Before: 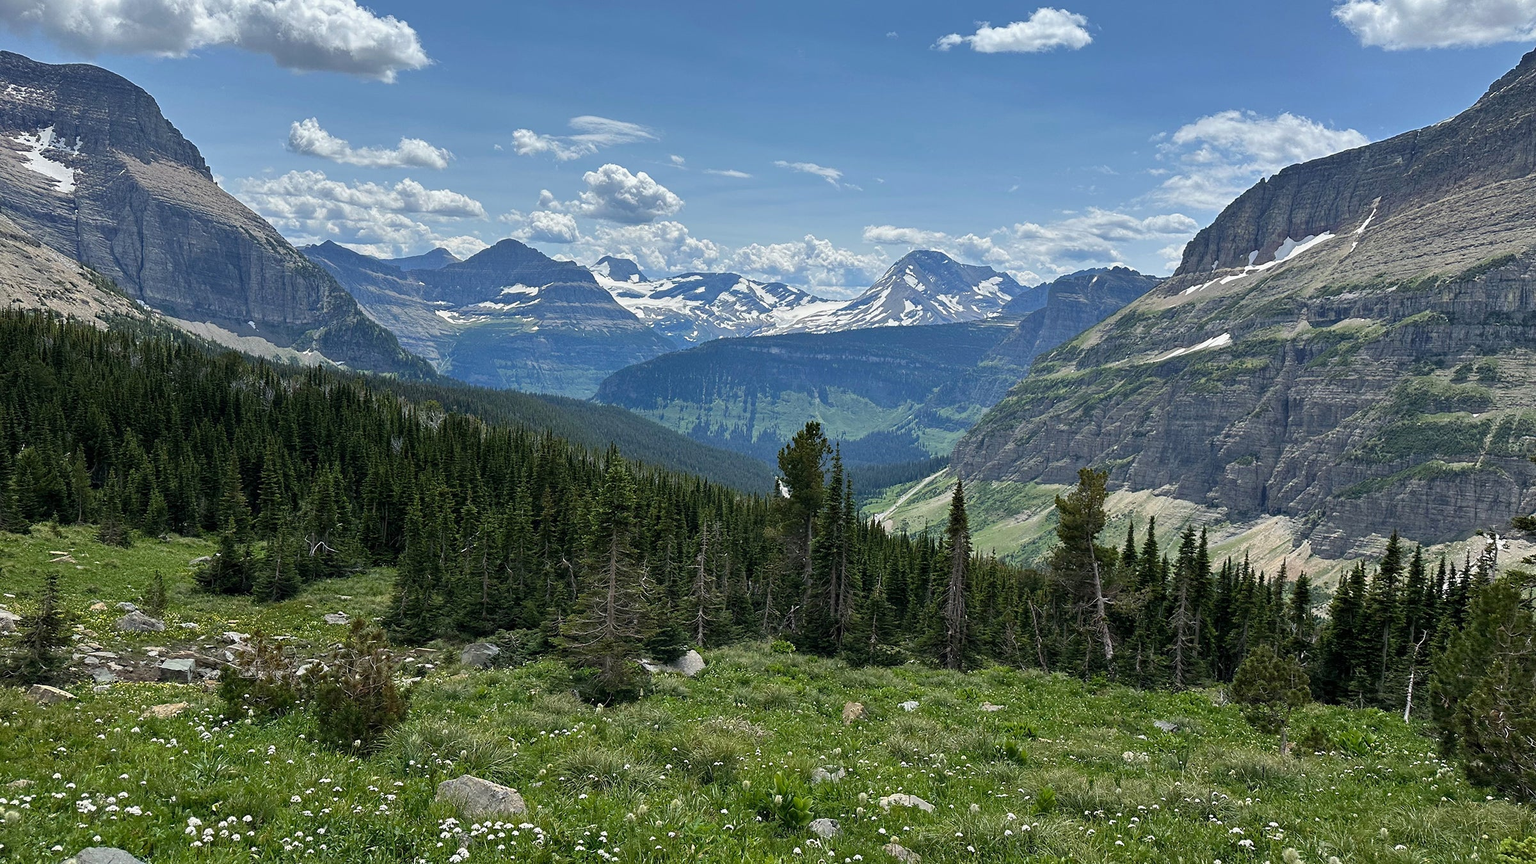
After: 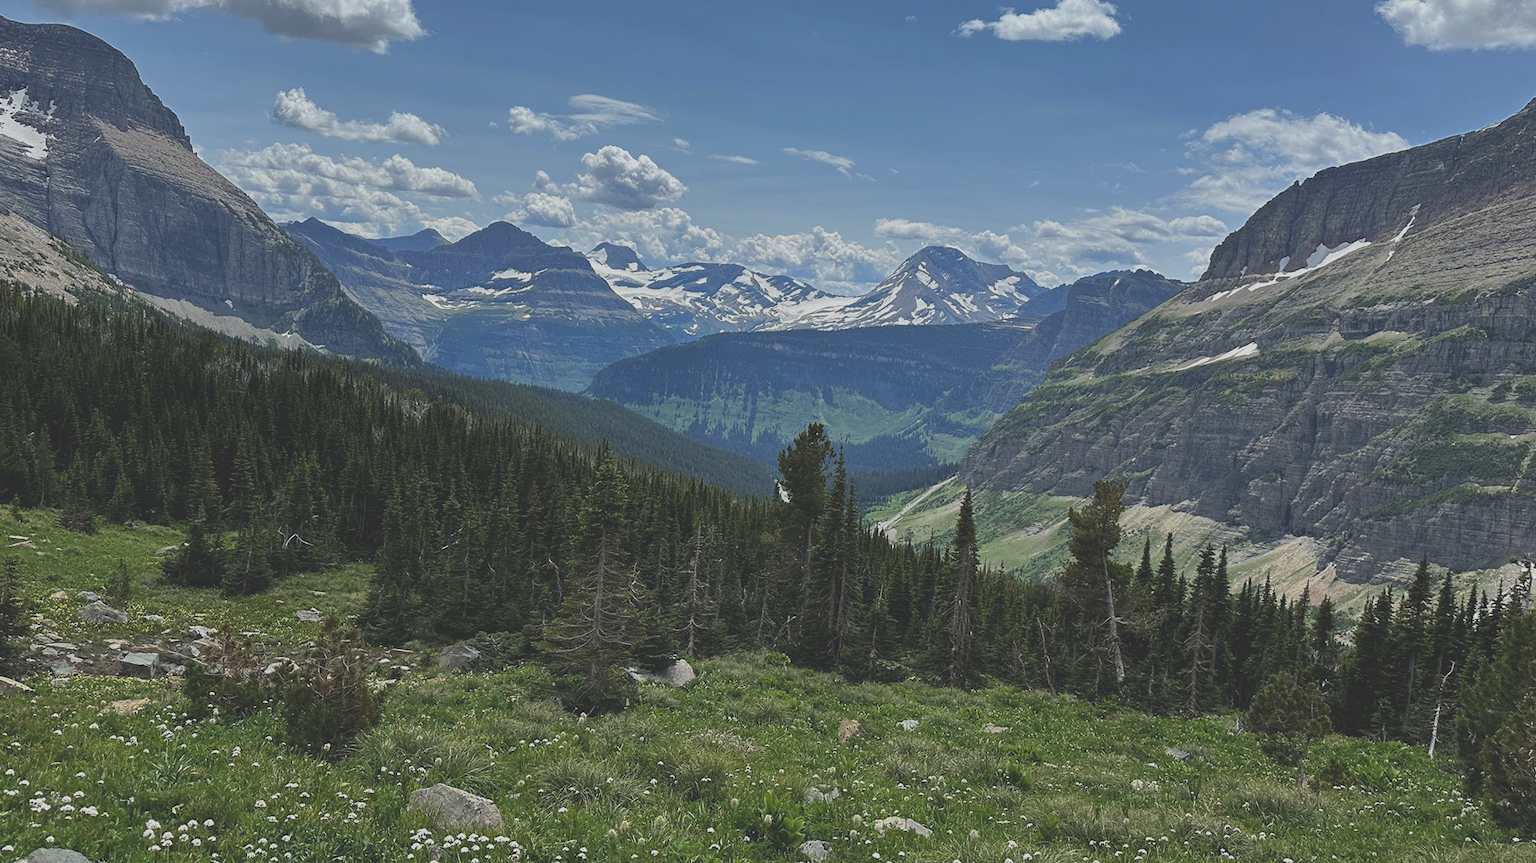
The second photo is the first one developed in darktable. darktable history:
crop and rotate: angle -1.69°
exposure: black level correction -0.036, exposure -0.497 EV, compensate highlight preservation false
